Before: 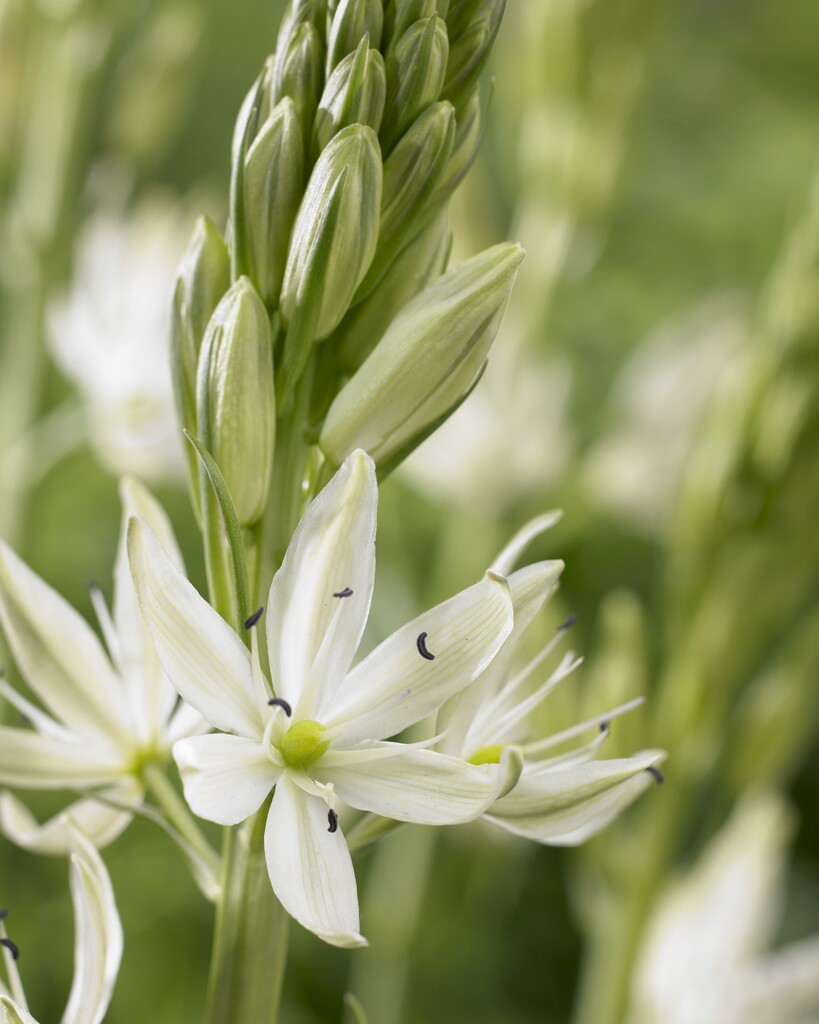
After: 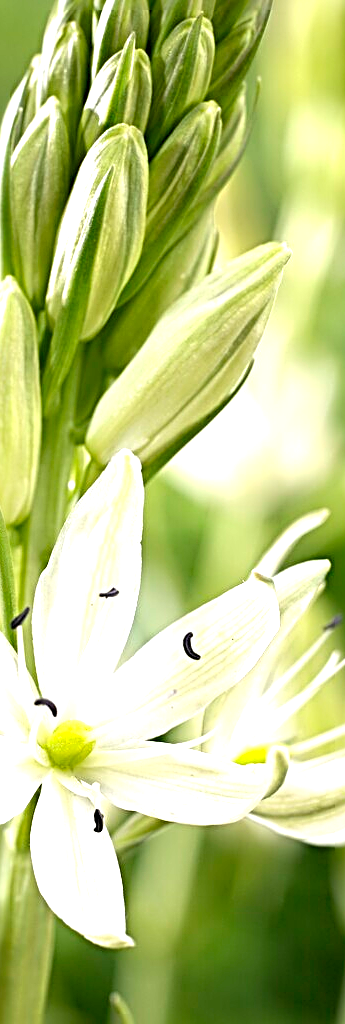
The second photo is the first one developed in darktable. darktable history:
sharpen: radius 3.69, amount 0.928
levels: levels [0, 0.374, 0.749]
crop: left 28.583%, right 29.231%
